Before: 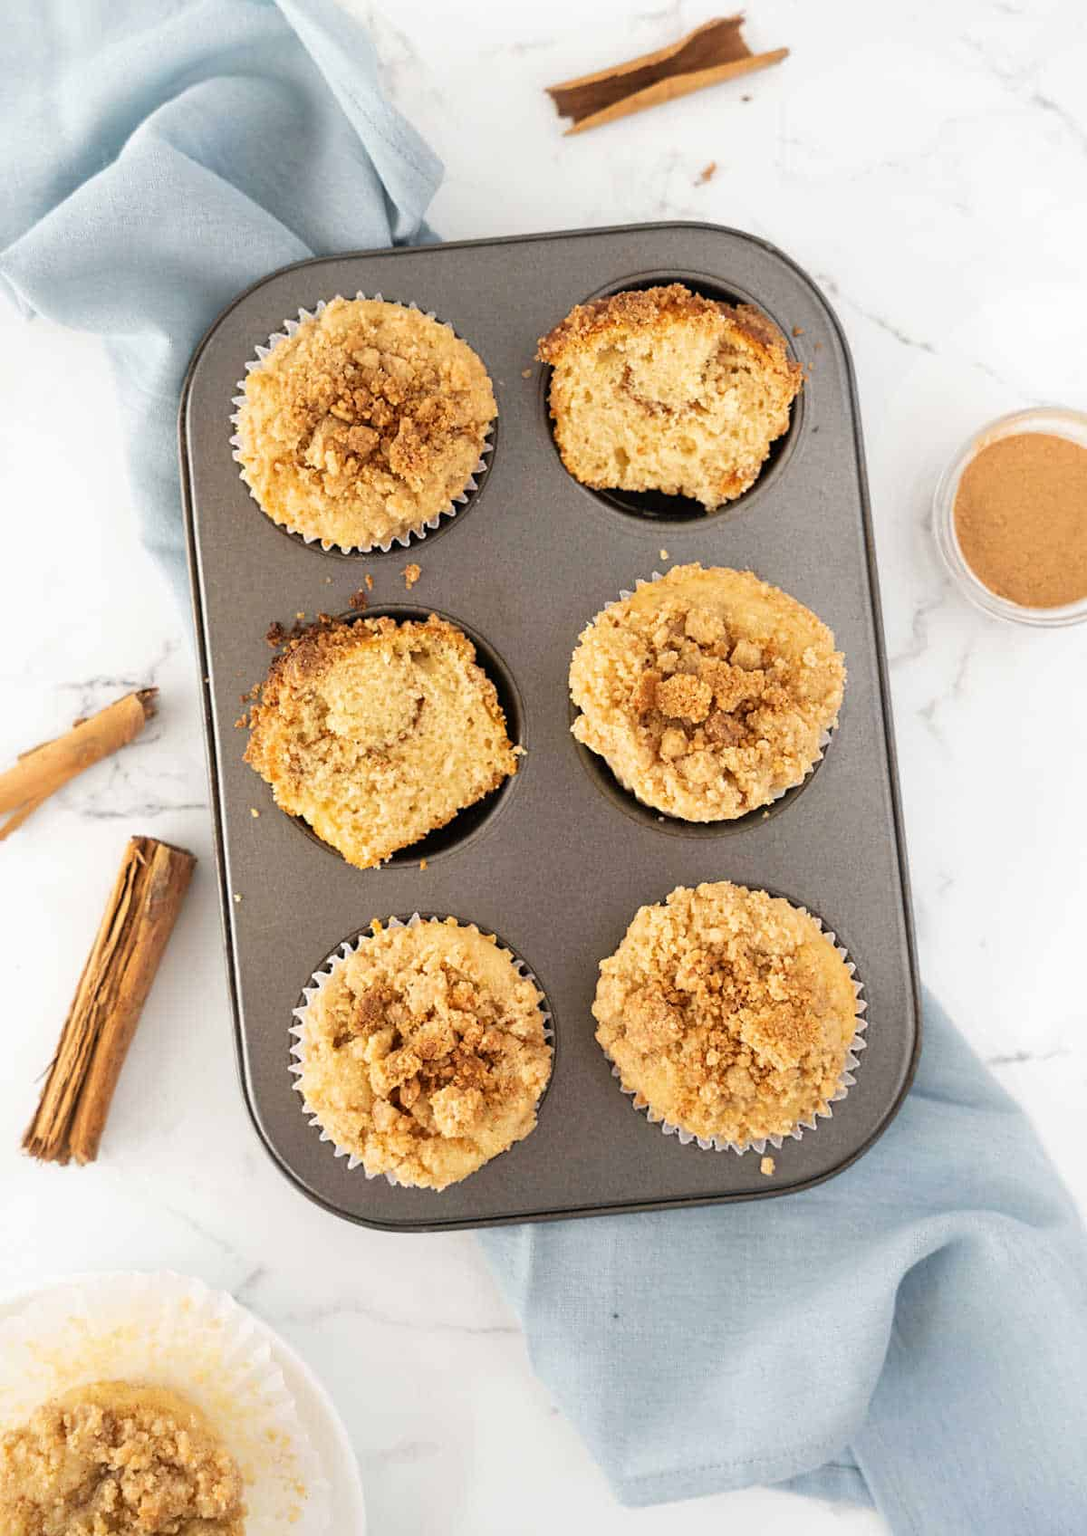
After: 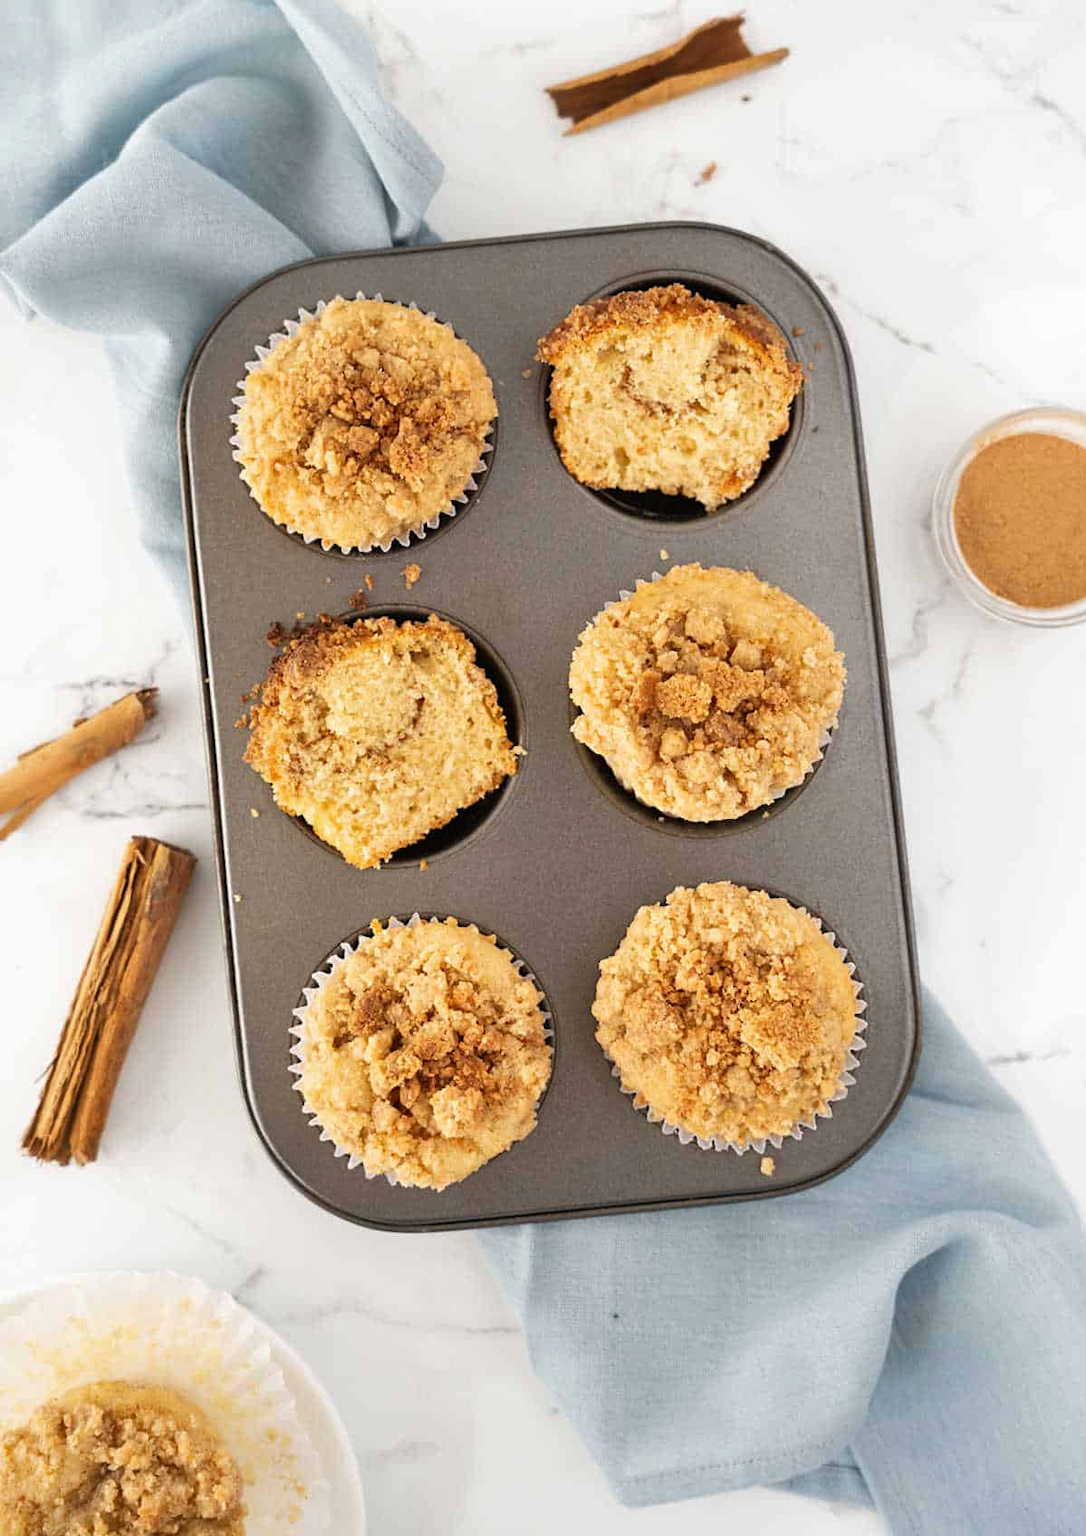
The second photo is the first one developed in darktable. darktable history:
shadows and highlights: shadows 31.47, highlights -32.57, soften with gaussian
